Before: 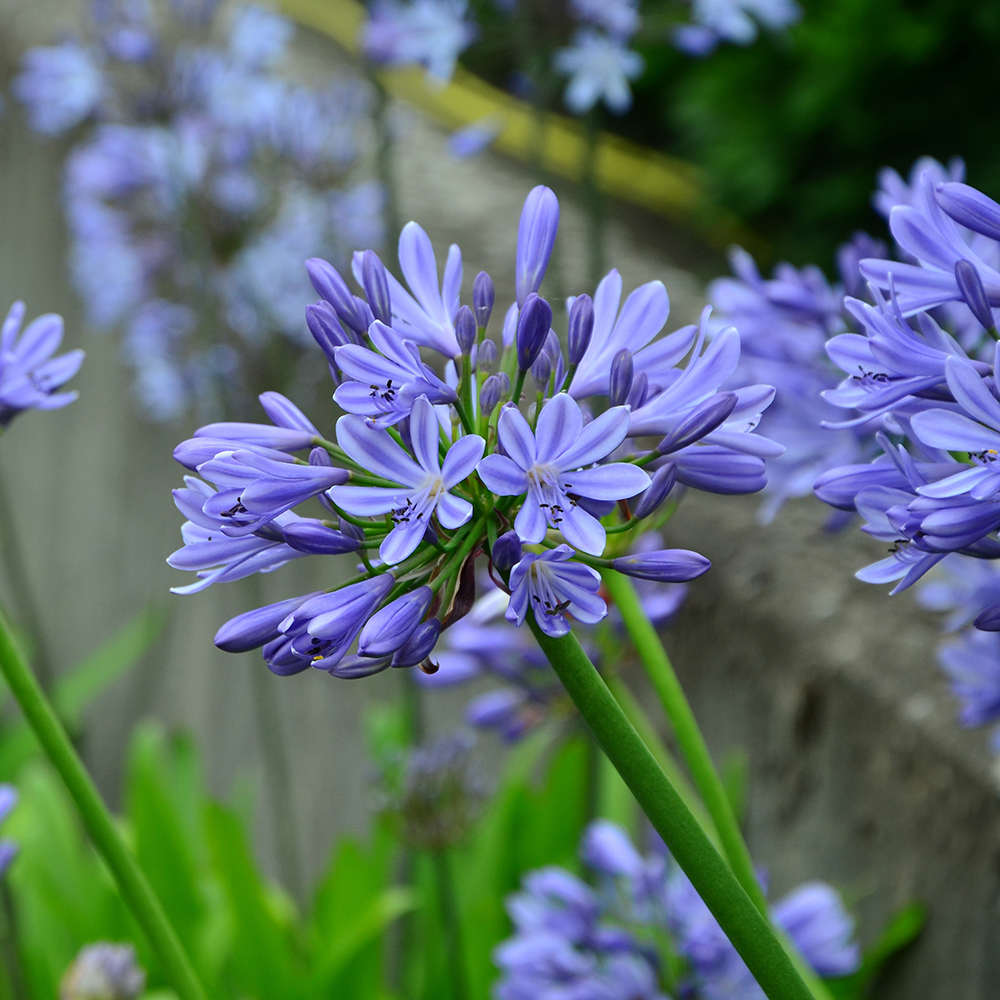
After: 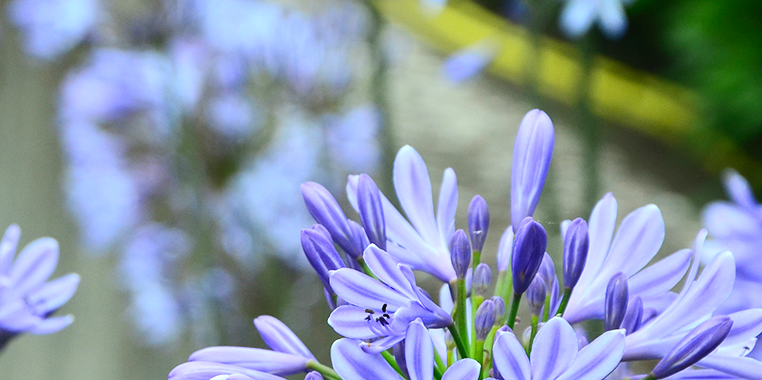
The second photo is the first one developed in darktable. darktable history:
exposure: exposure 0.191 EV, compensate highlight preservation false
contrast brightness saturation: contrast 0.2, brightness 0.16, saturation 0.22
crop: left 0.579%, top 7.627%, right 23.167%, bottom 54.275%
